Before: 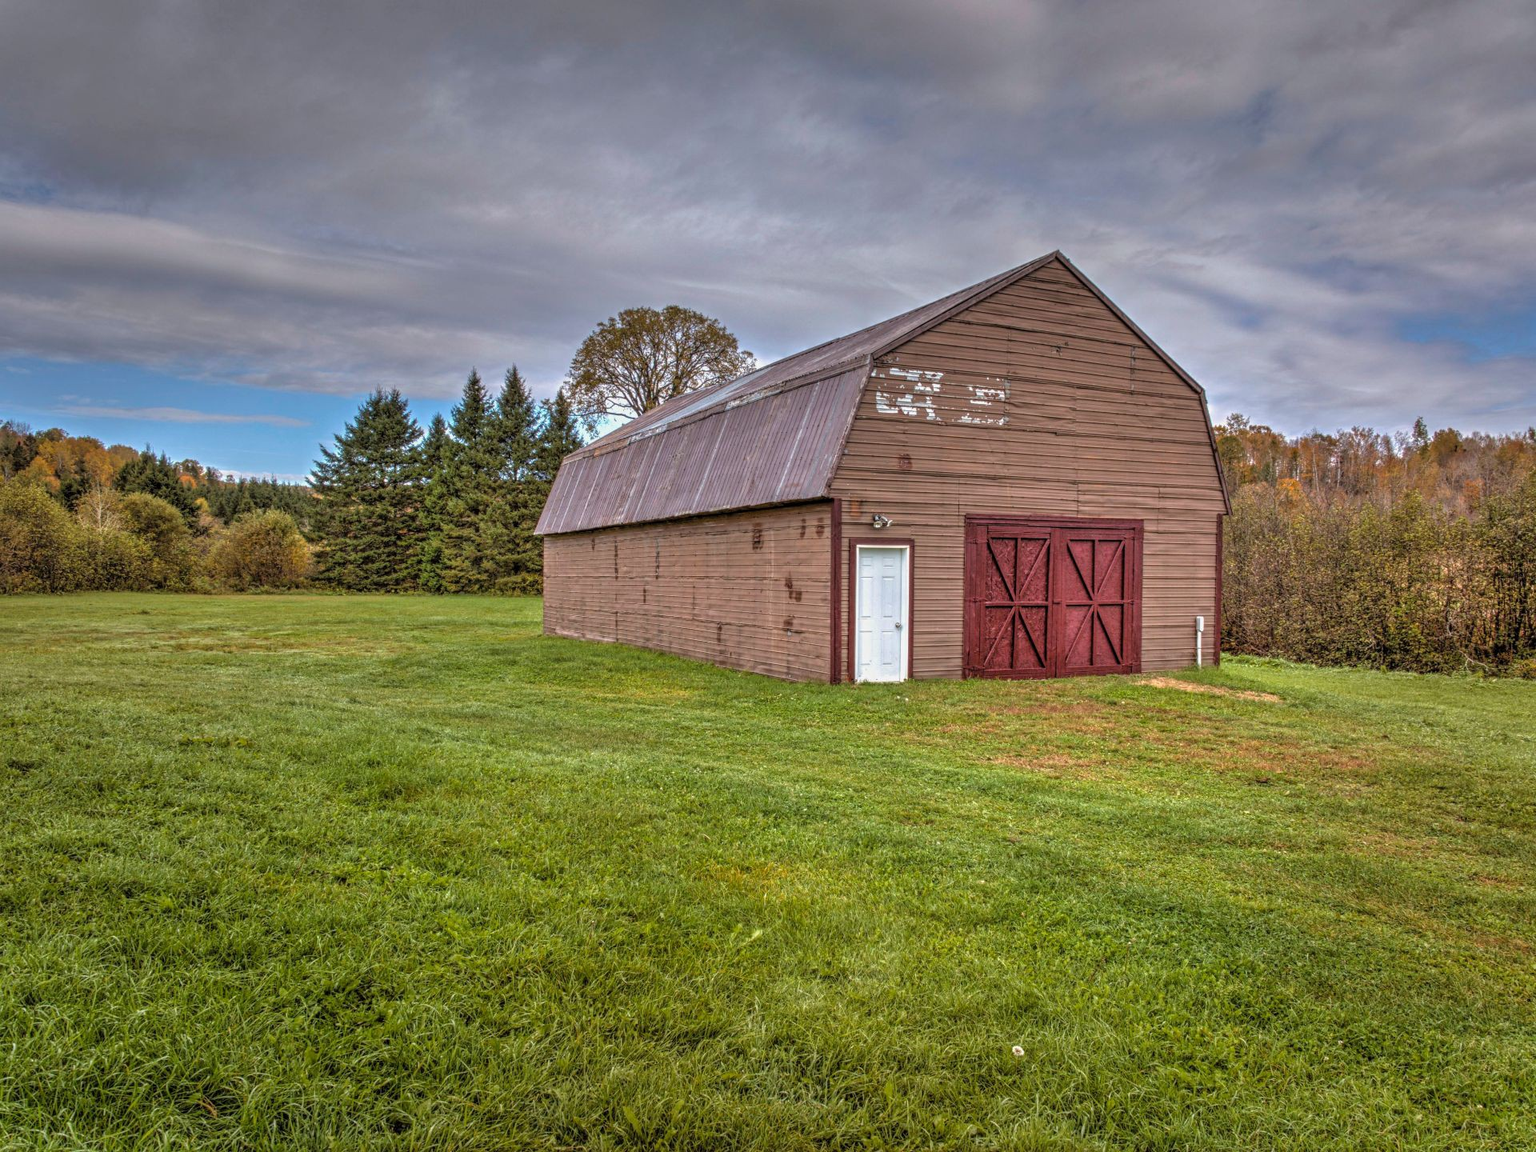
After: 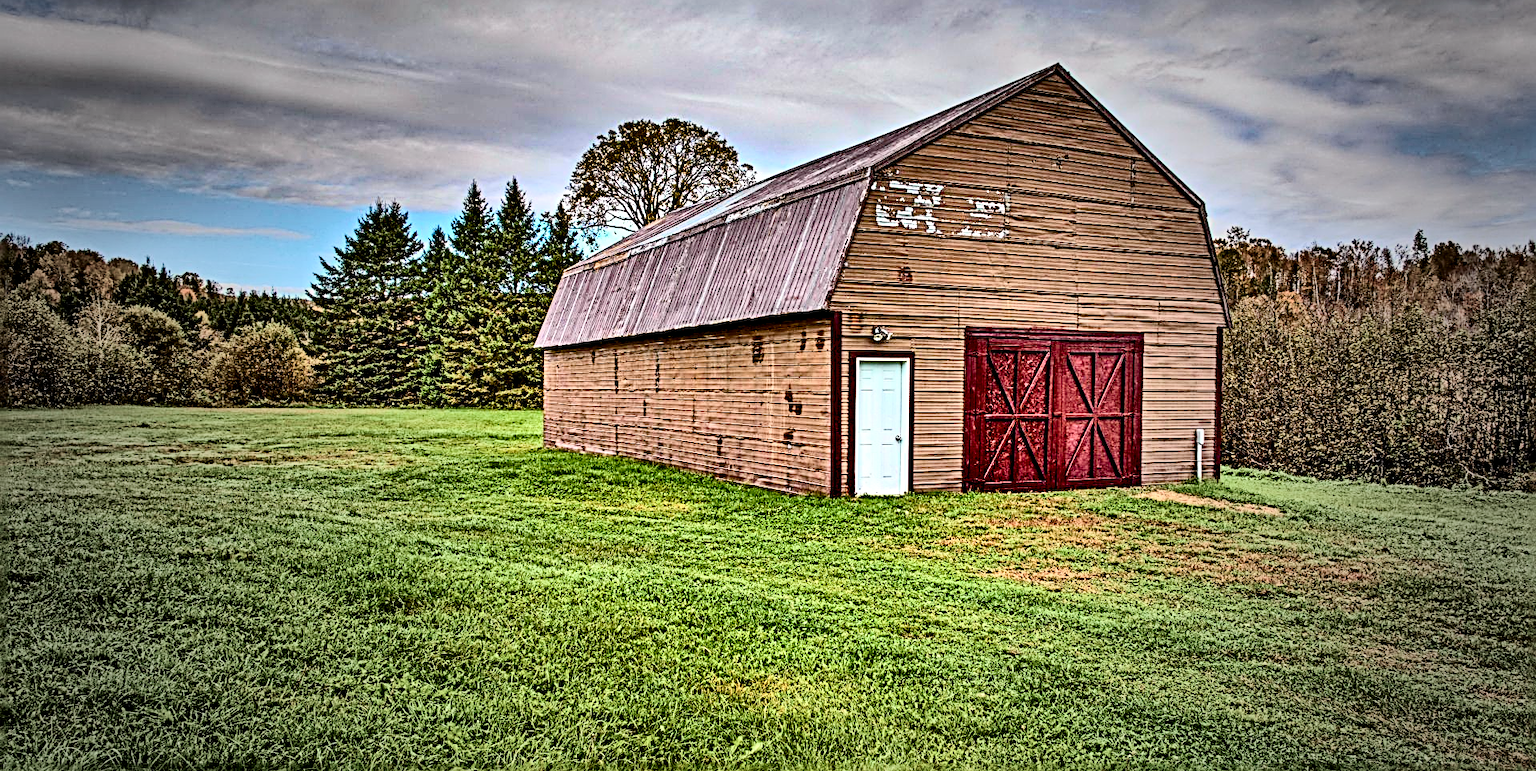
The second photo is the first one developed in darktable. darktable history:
sharpen: radius 3.717, amount 0.944
contrast equalizer: y [[0.6 ×6], [0.55 ×6], [0 ×6], [0 ×6], [0 ×6]]
contrast brightness saturation: contrast 0.252, saturation -0.324
exposure: black level correction -0.015, exposure -0.133 EV, compensate highlight preservation false
color balance rgb: global offset › luminance -0.858%, linear chroma grading › global chroma 9.072%, perceptual saturation grading › global saturation 20%, perceptual saturation grading › highlights -25.018%, perceptual saturation grading › shadows 49.744%, global vibrance 20%
vignetting: fall-off start 34.19%, fall-off radius 64.37%, brightness -0.529, saturation -0.511, width/height ratio 0.962
tone curve: curves: ch0 [(0, 0.003) (0.044, 0.032) (0.12, 0.089) (0.19, 0.175) (0.271, 0.294) (0.457, 0.546) (0.588, 0.71) (0.701, 0.815) (0.86, 0.922) (1, 0.982)]; ch1 [(0, 0) (0.247, 0.215) (0.433, 0.382) (0.466, 0.426) (0.493, 0.481) (0.501, 0.5) (0.517, 0.524) (0.557, 0.582) (0.598, 0.651) (0.671, 0.735) (0.796, 0.85) (1, 1)]; ch2 [(0, 0) (0.249, 0.216) (0.357, 0.317) (0.448, 0.432) (0.478, 0.492) (0.498, 0.499) (0.517, 0.53) (0.537, 0.57) (0.569, 0.623) (0.61, 0.663) (0.706, 0.75) (0.808, 0.809) (0.991, 0.968)], color space Lab, independent channels, preserve colors none
crop: top 16.276%, bottom 16.763%
